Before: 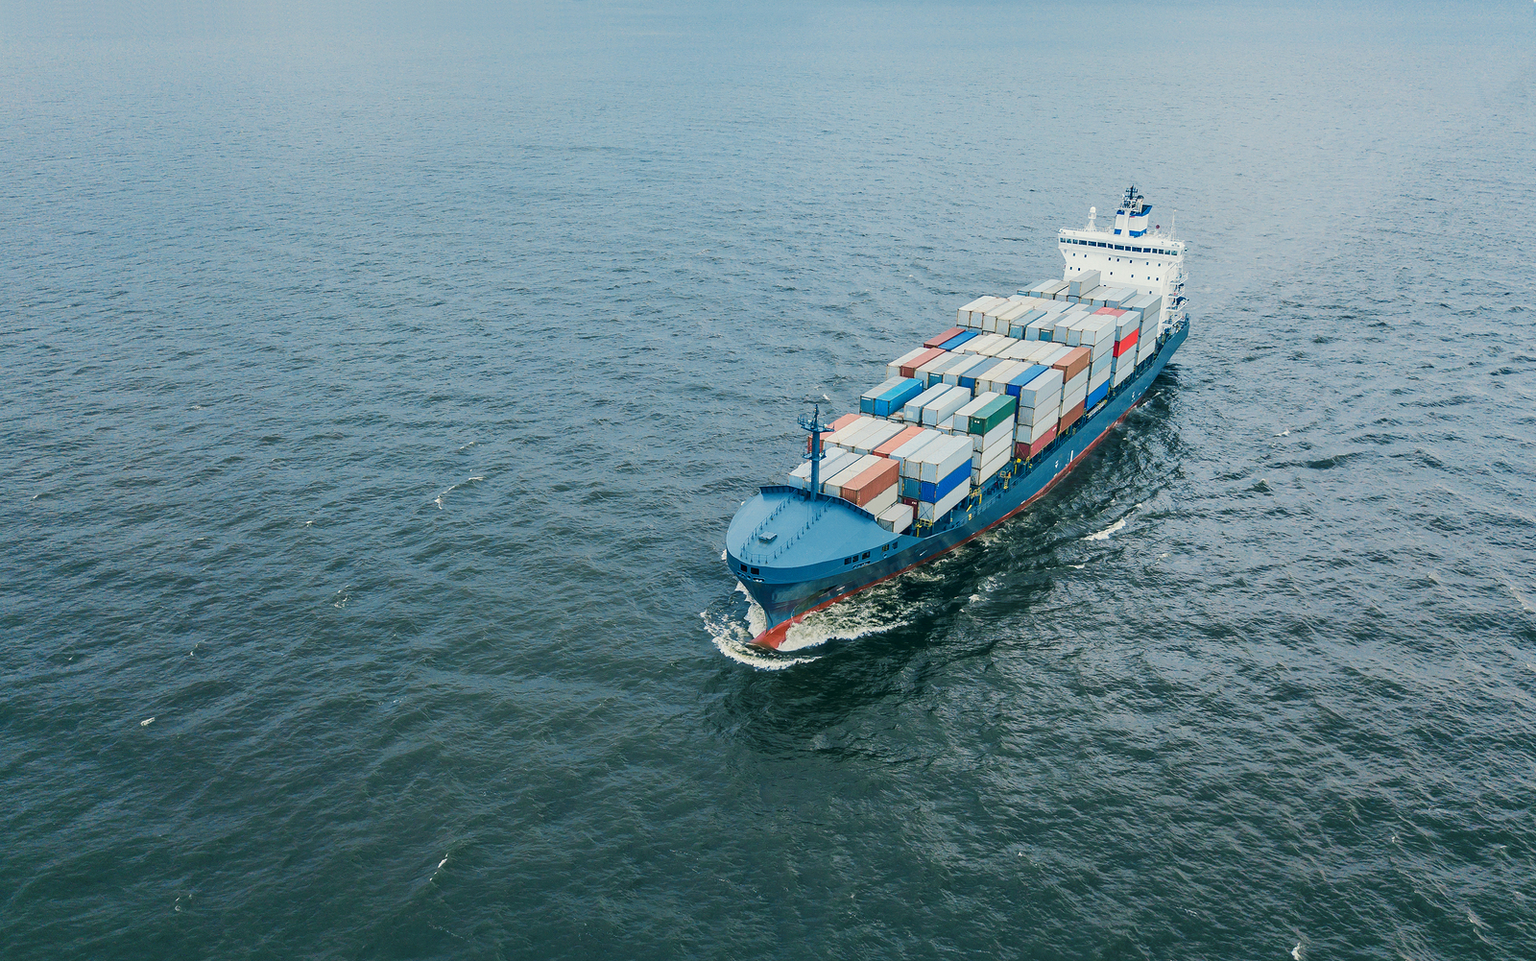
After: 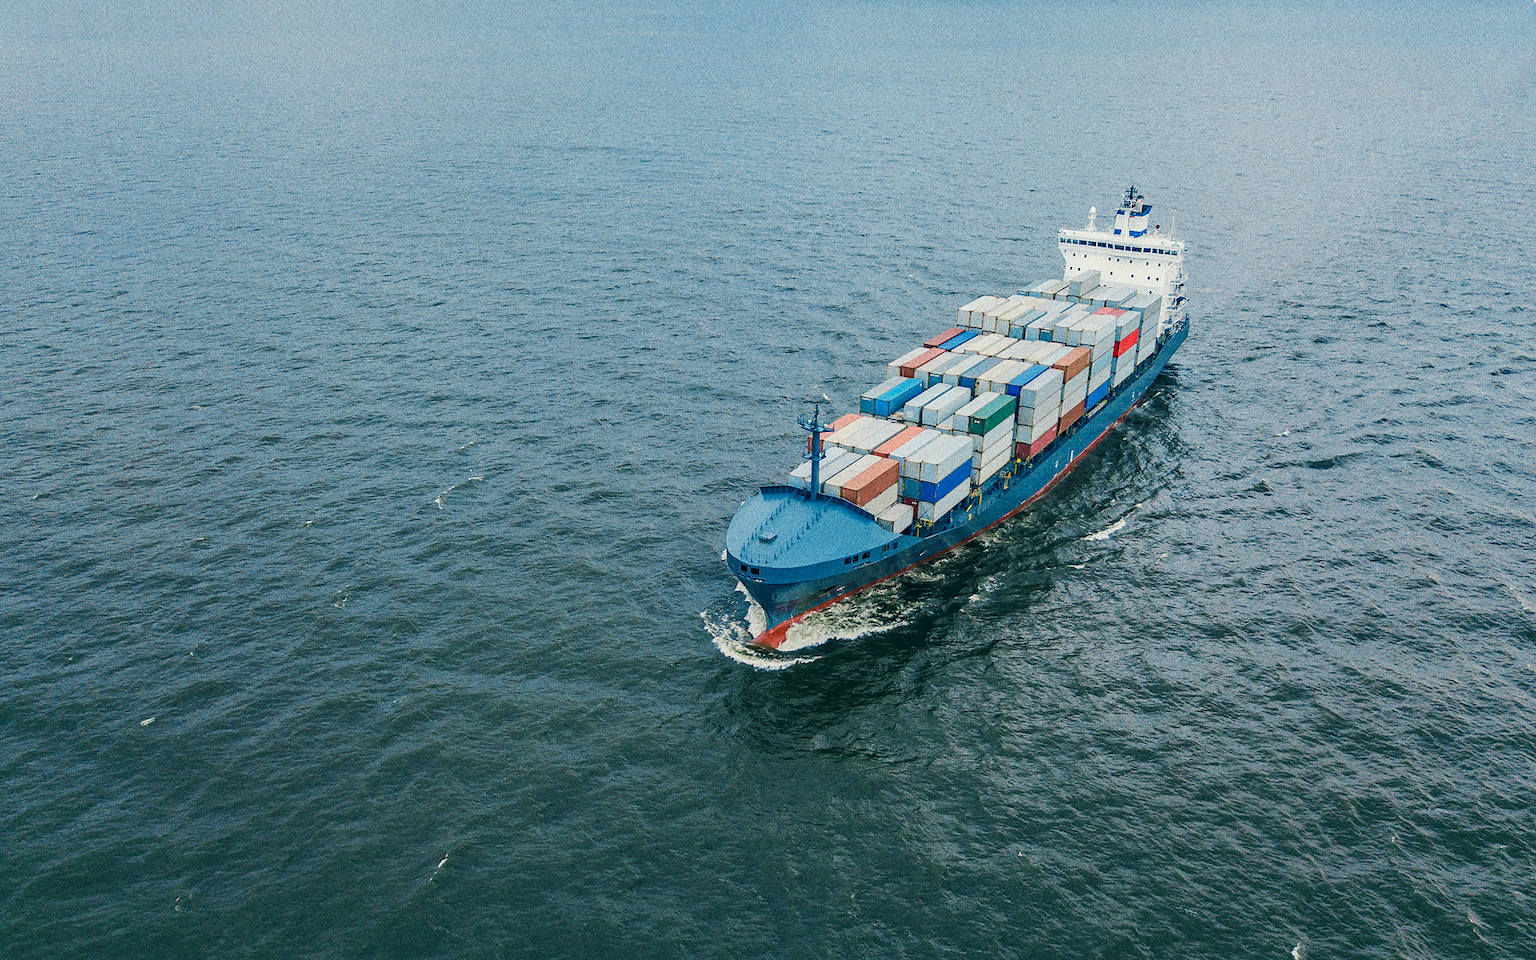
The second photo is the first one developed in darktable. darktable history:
grain: coarseness 0.09 ISO, strength 40%
haze removal: on, module defaults
